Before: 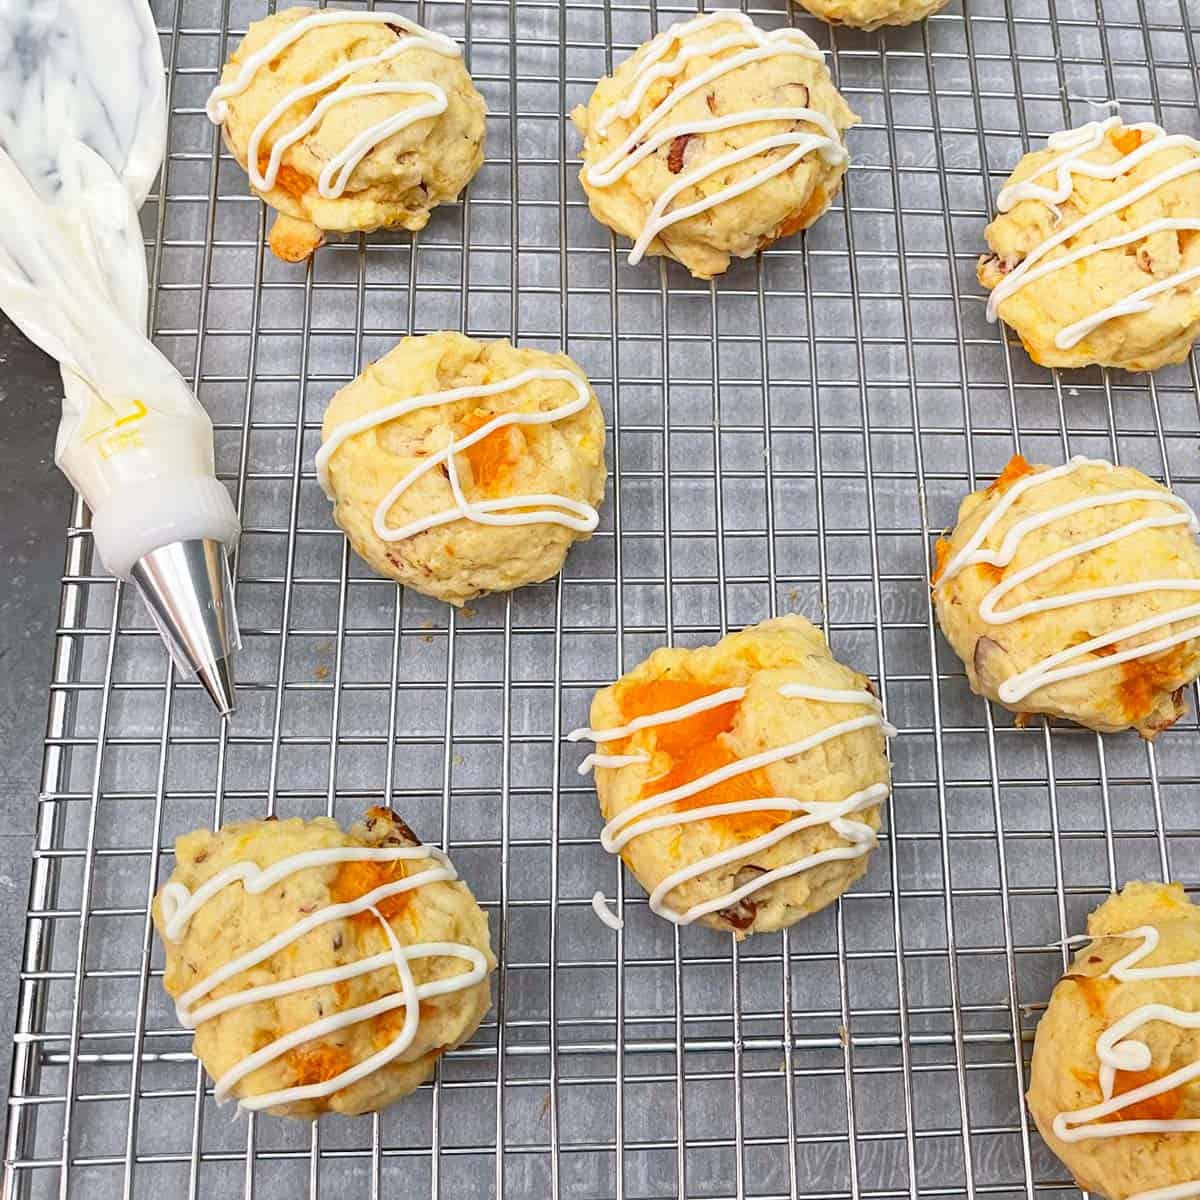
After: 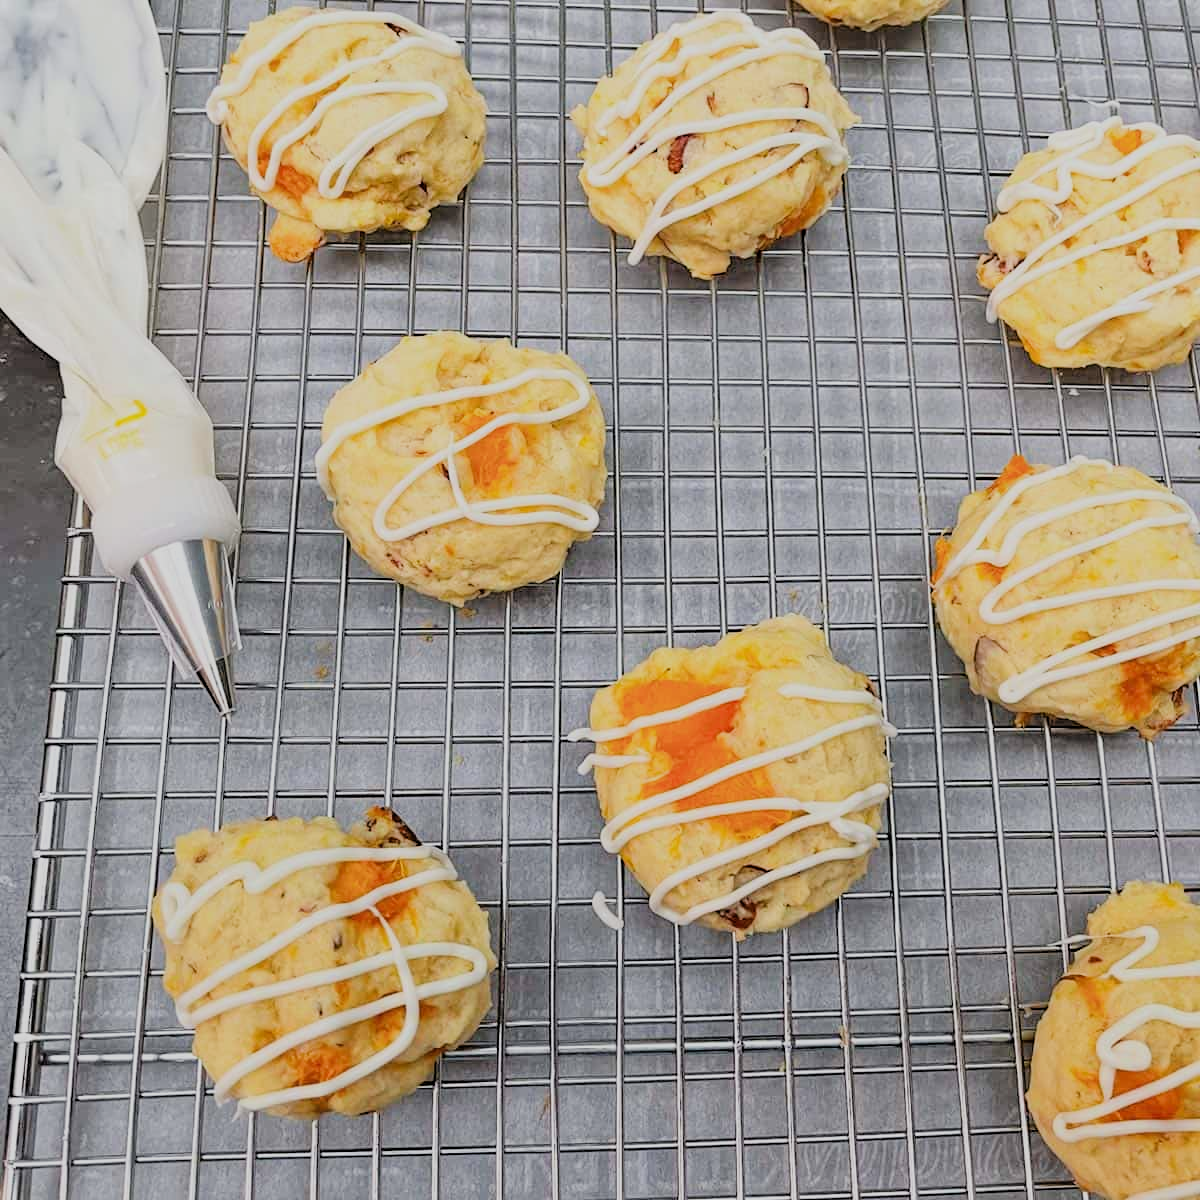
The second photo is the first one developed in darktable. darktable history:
filmic rgb: black relative exposure -4.36 EV, white relative exposure 4.56 EV, hardness 2.37, contrast 1.053
